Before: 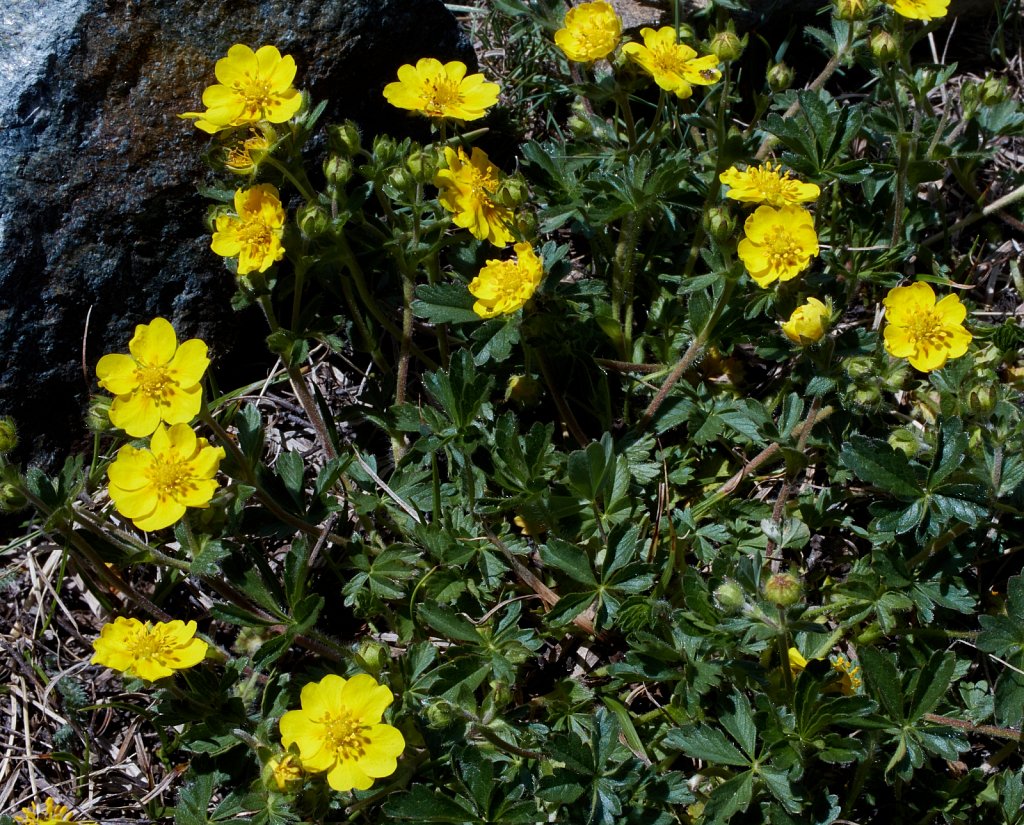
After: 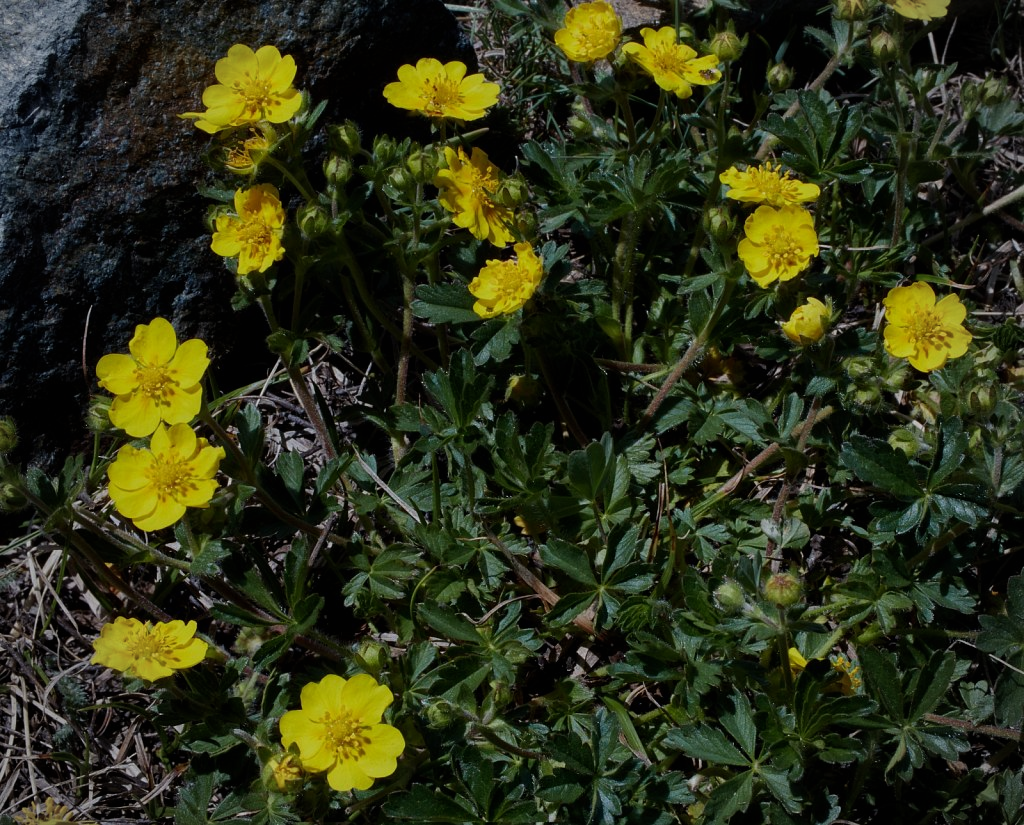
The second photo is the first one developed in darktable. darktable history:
vignetting: fall-off radius 63.6%
exposure: black level correction 0, exposure -0.721 EV, compensate highlight preservation false
